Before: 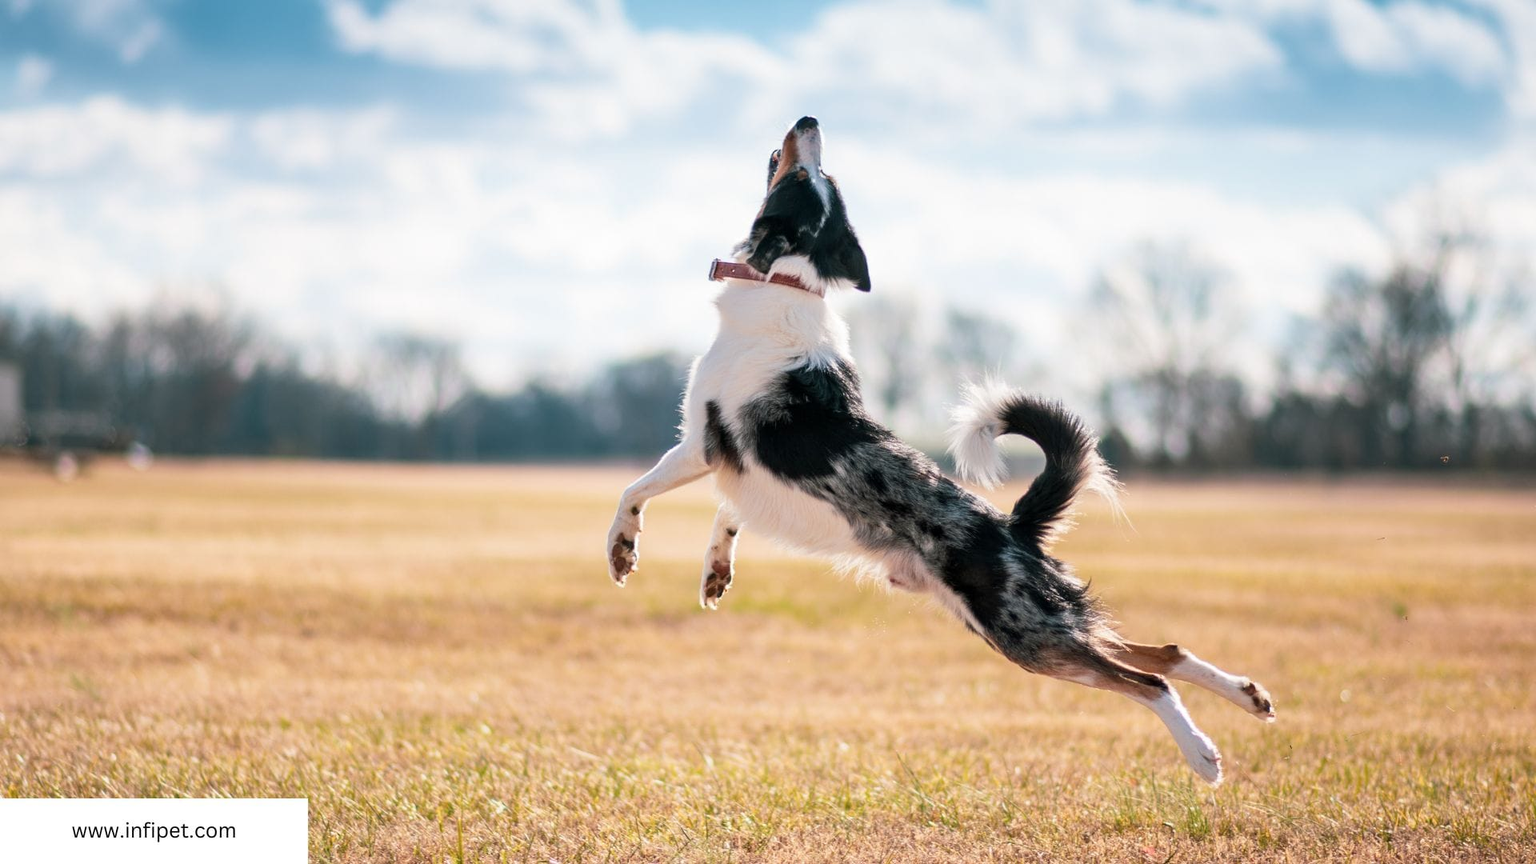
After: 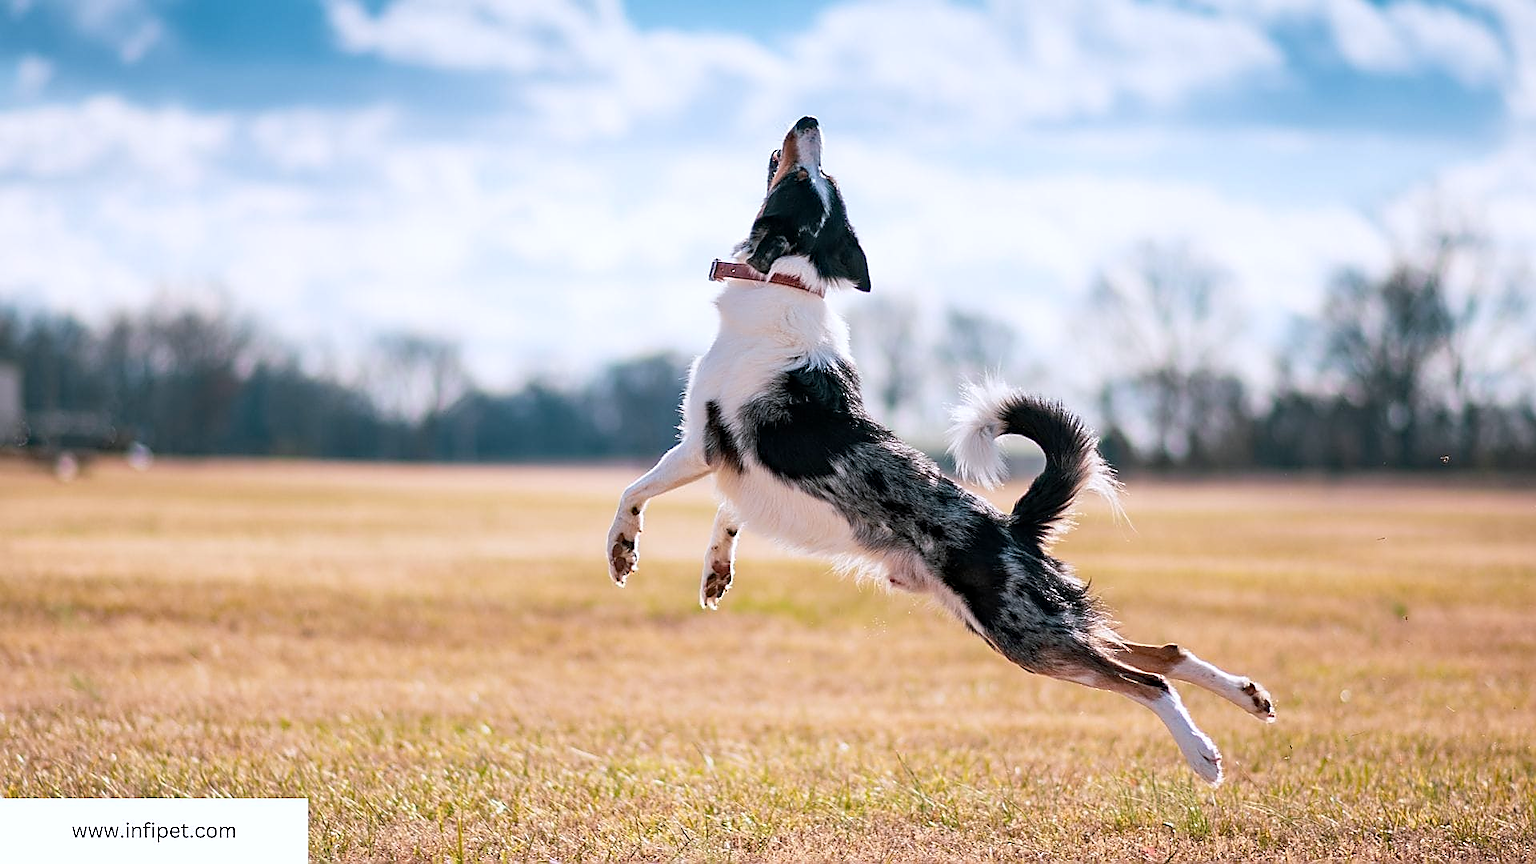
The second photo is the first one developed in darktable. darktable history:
sharpen: radius 1.384, amount 1.253, threshold 0.69
color calibration: illuminant as shot in camera, x 0.358, y 0.373, temperature 4628.91 K
haze removal: compatibility mode true, adaptive false
